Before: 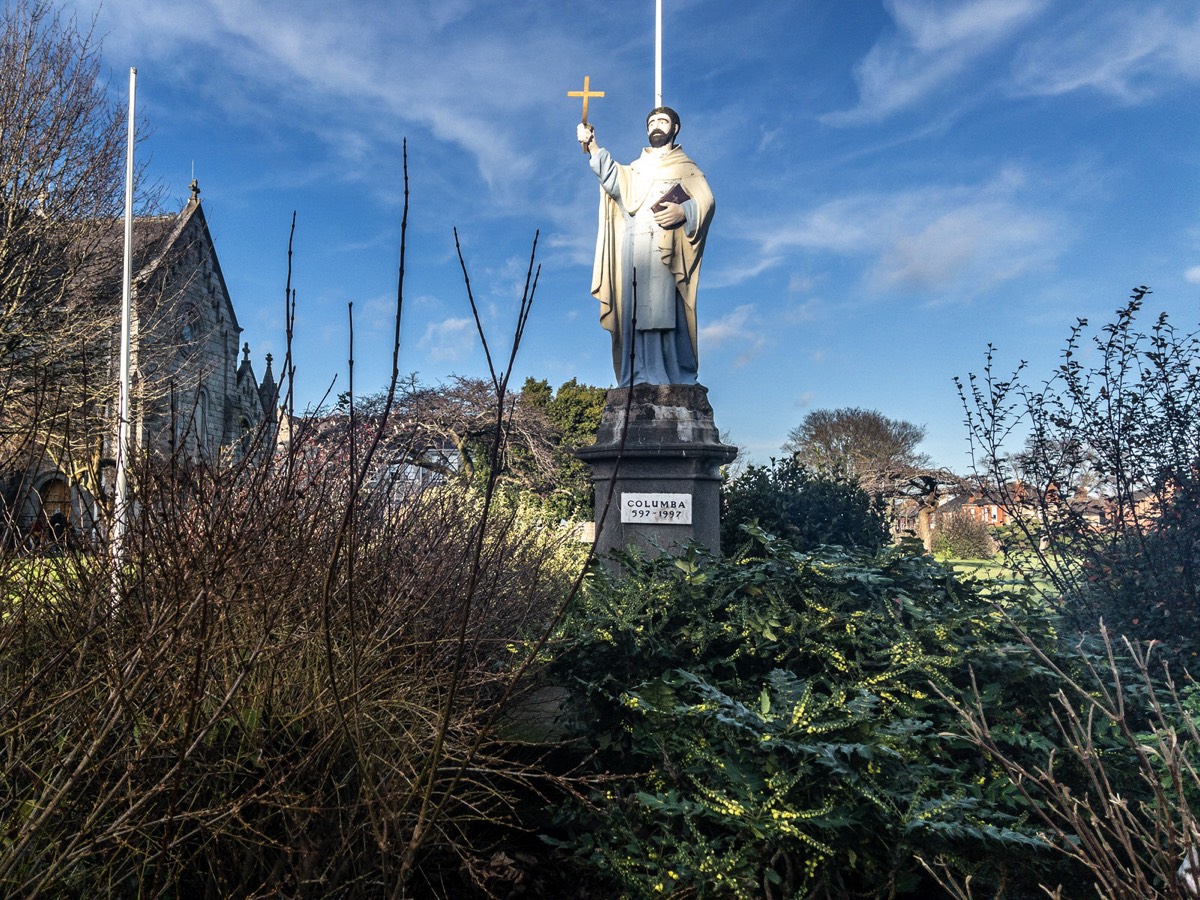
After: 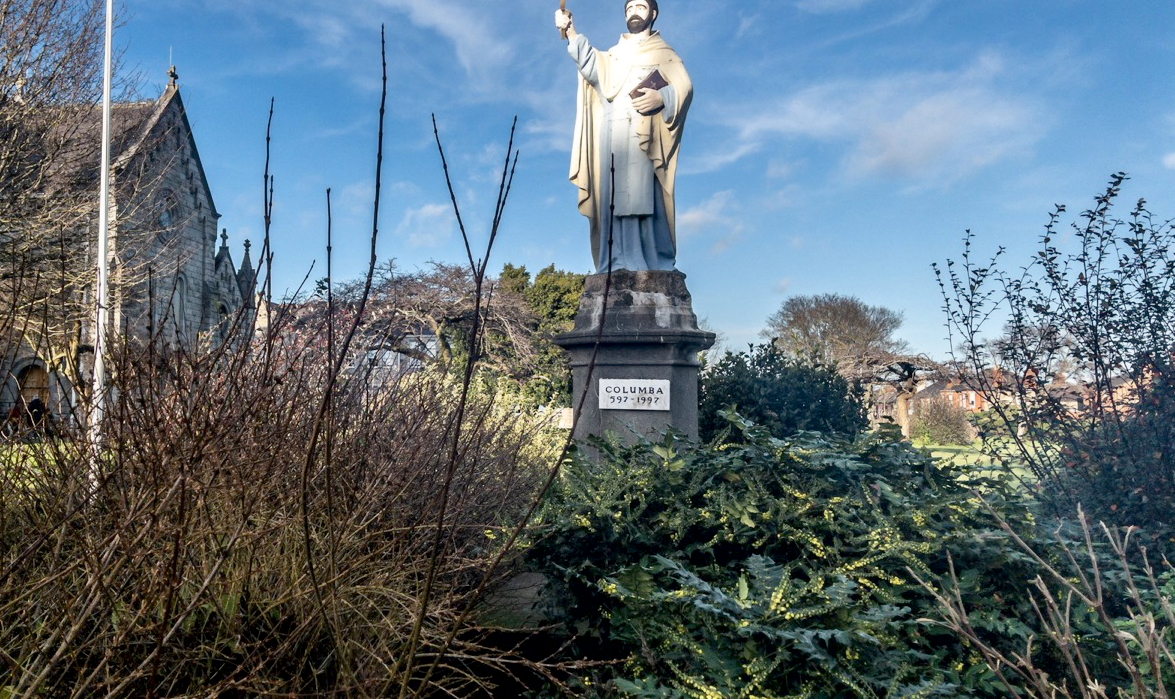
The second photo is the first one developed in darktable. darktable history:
exposure: black level correction 0.004, exposure 0.016 EV, compensate highlight preservation false
crop and rotate: left 1.899%, top 12.698%, right 0.141%, bottom 9.618%
local contrast: mode bilateral grid, contrast 14, coarseness 36, detail 105%, midtone range 0.2
contrast equalizer: octaves 7, y [[0.5 ×4, 0.467, 0.376], [0.5 ×6], [0.5 ×6], [0 ×6], [0 ×6]]
